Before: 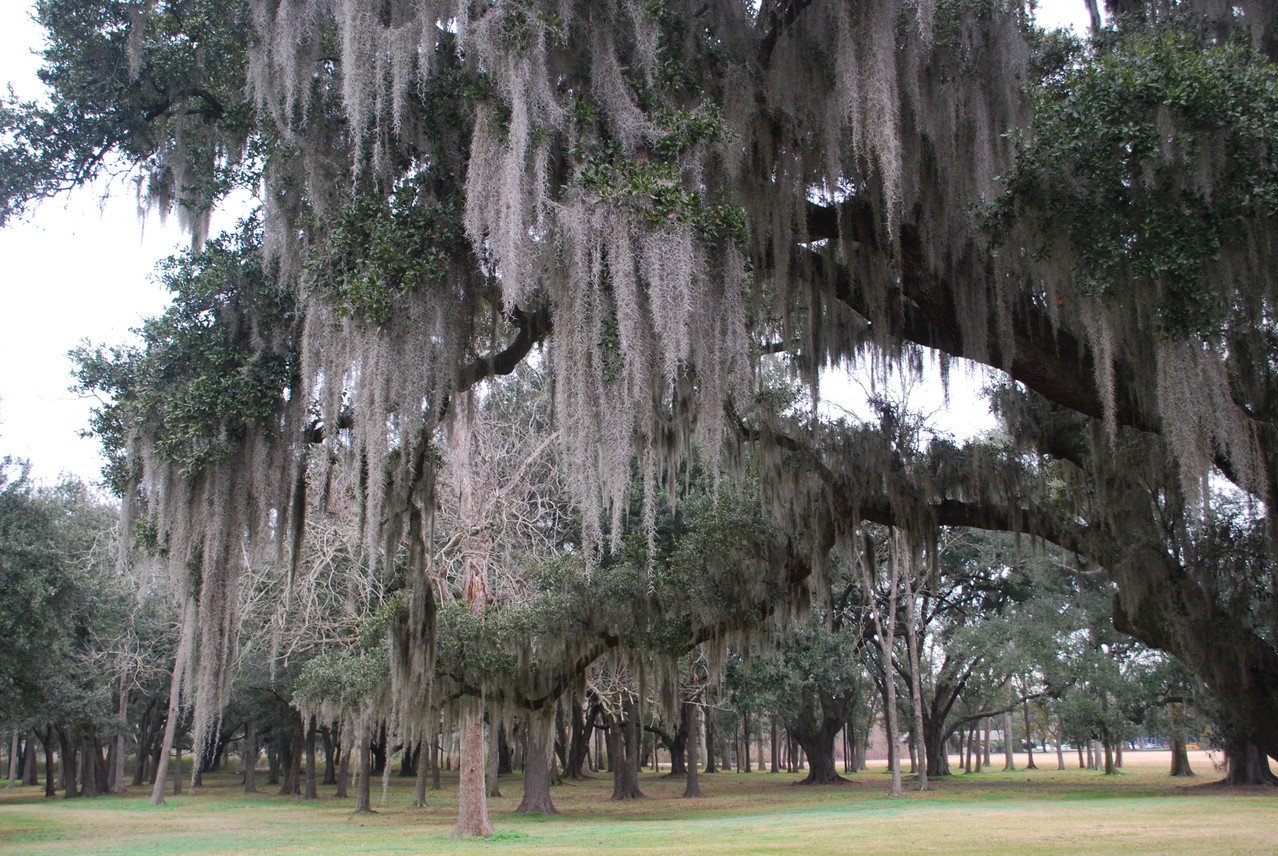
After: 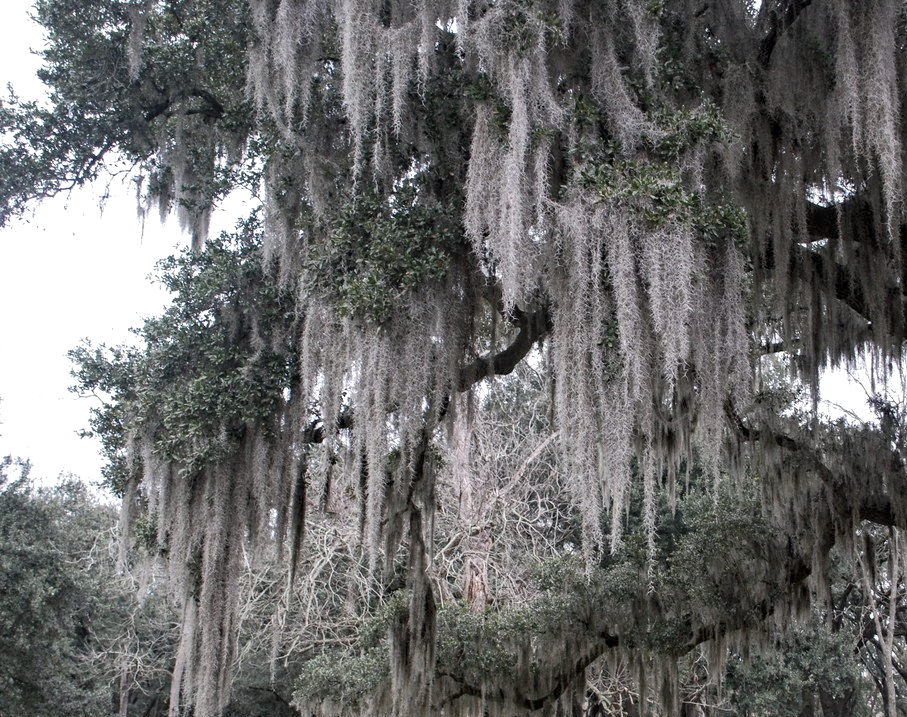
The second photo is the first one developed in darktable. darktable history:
local contrast: on, module defaults
color correction: highlights b* 0.04, saturation 0.567
haze removal: strength 0.284, distance 0.25, compatibility mode true, adaptive false
crop: right 29.019%, bottom 16.188%
exposure: exposure 0.165 EV, compensate highlight preservation false
